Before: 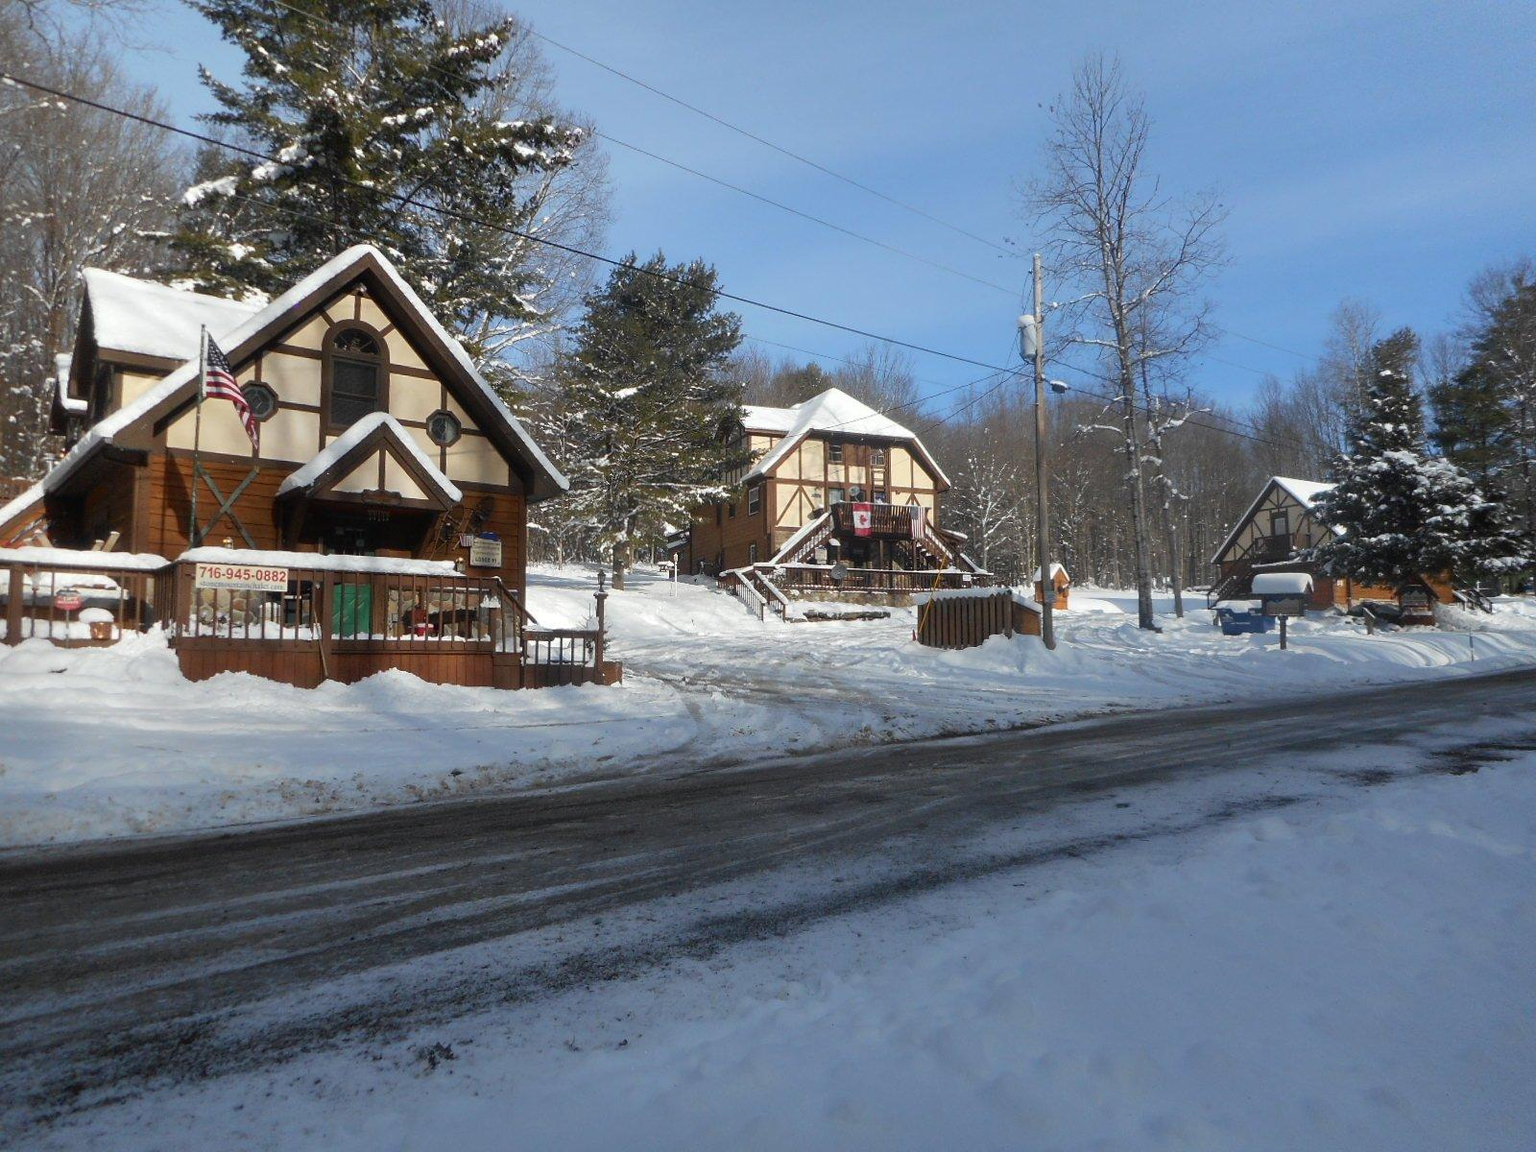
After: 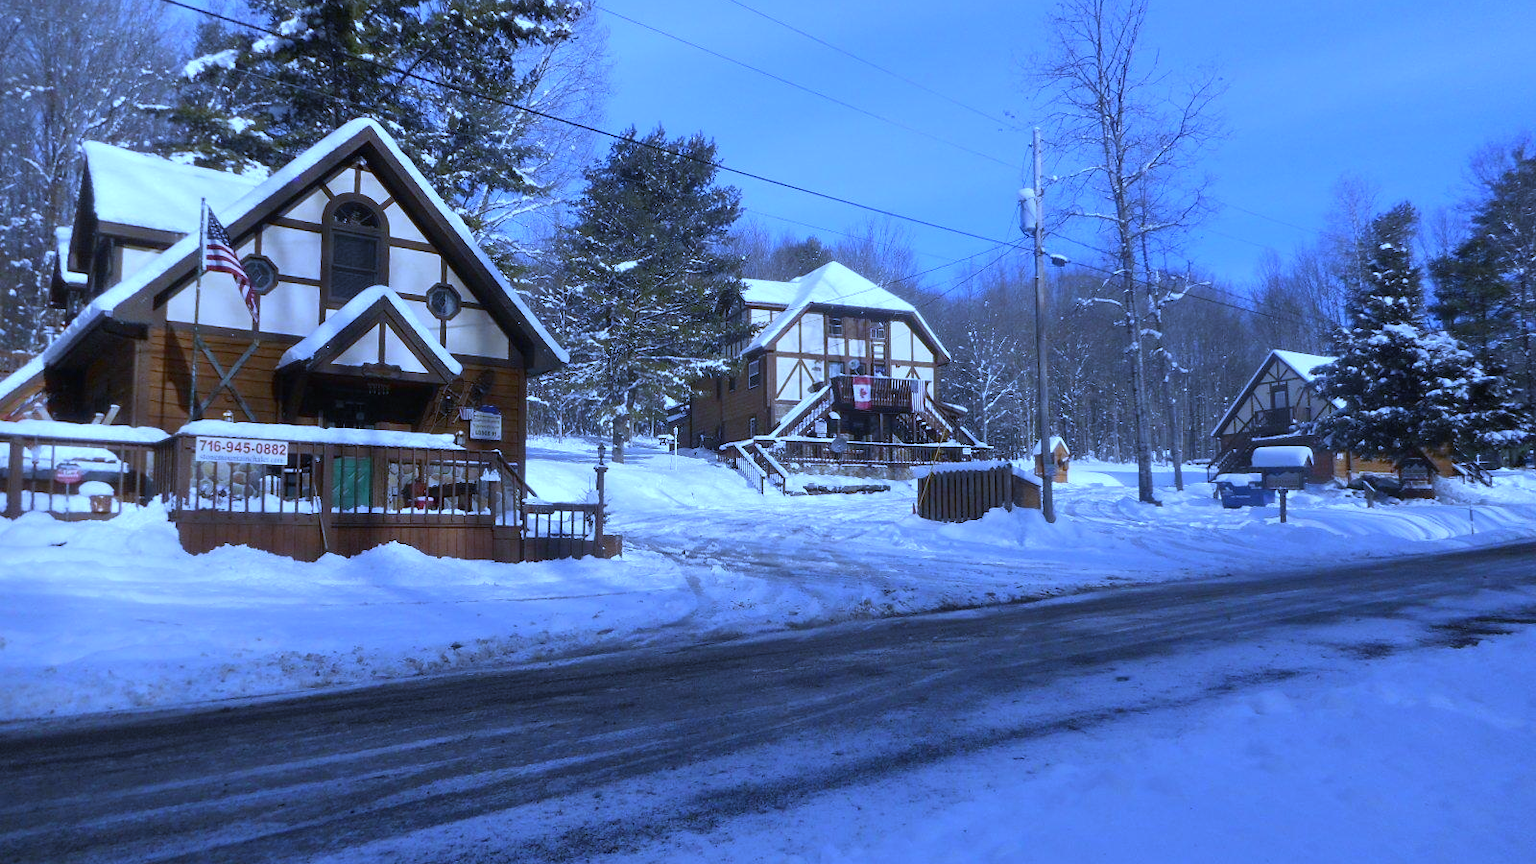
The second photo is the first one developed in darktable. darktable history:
crop: top 11.038%, bottom 13.962%
white balance: red 0.766, blue 1.537
